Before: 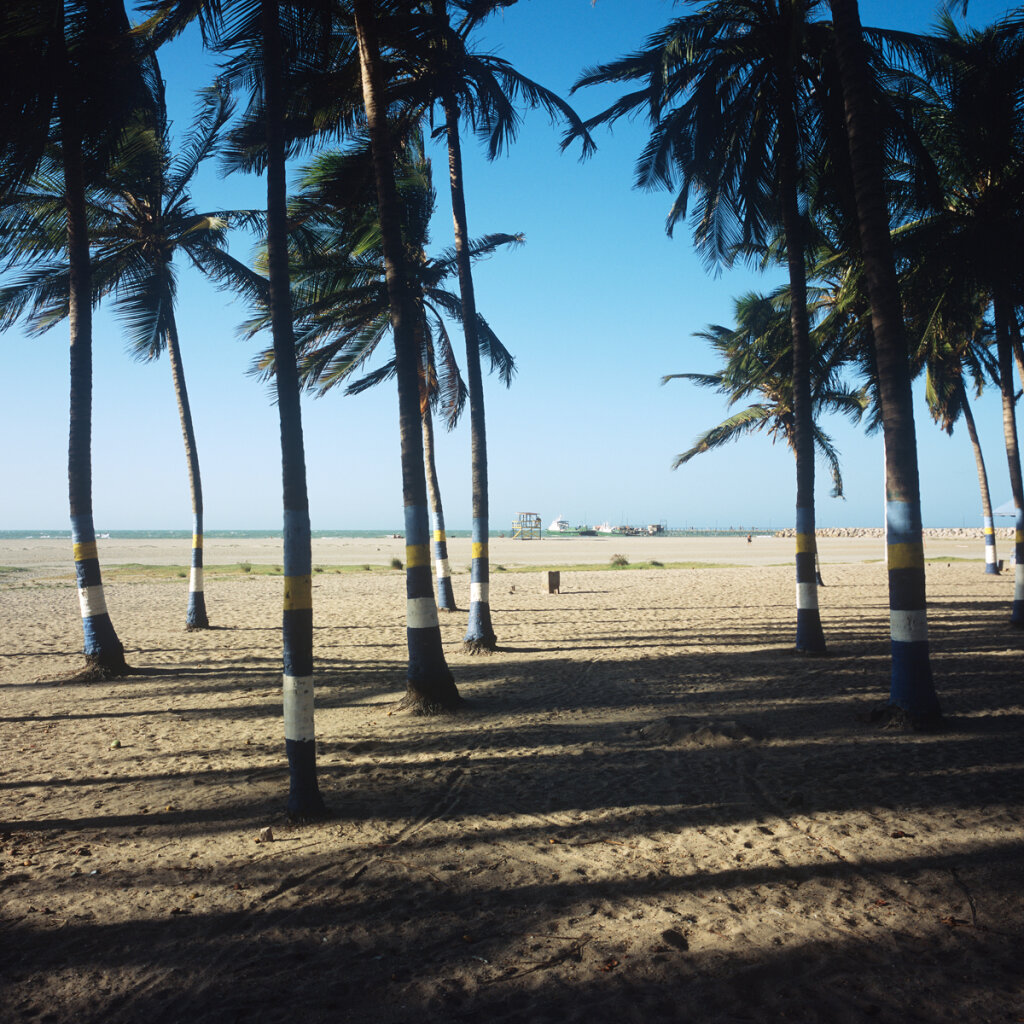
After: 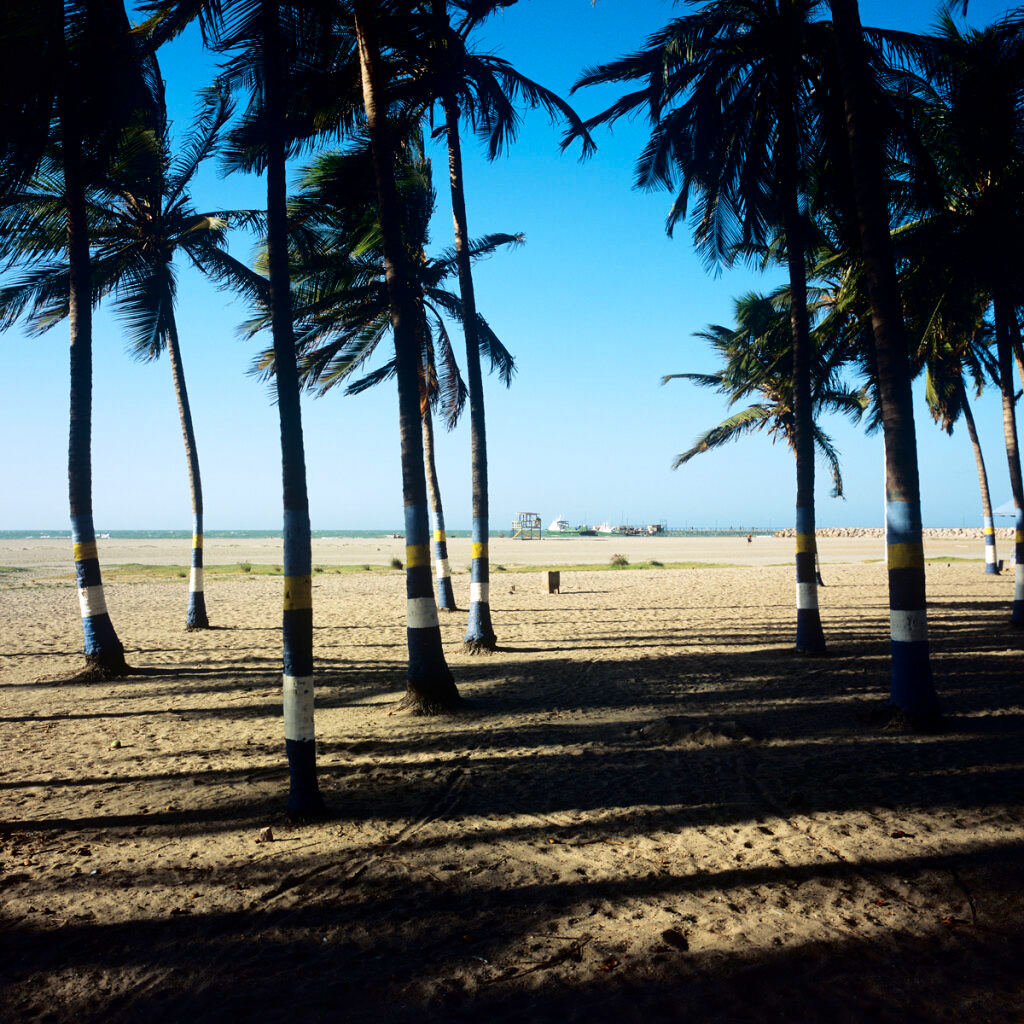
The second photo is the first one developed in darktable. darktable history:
contrast brightness saturation: contrast 0.09, saturation 0.28
fill light: exposure -2 EV, width 8.6
levels: mode automatic, black 0.023%, white 99.97%, levels [0.062, 0.494, 0.925]
local contrast: mode bilateral grid, contrast 20, coarseness 50, detail 120%, midtone range 0.2
